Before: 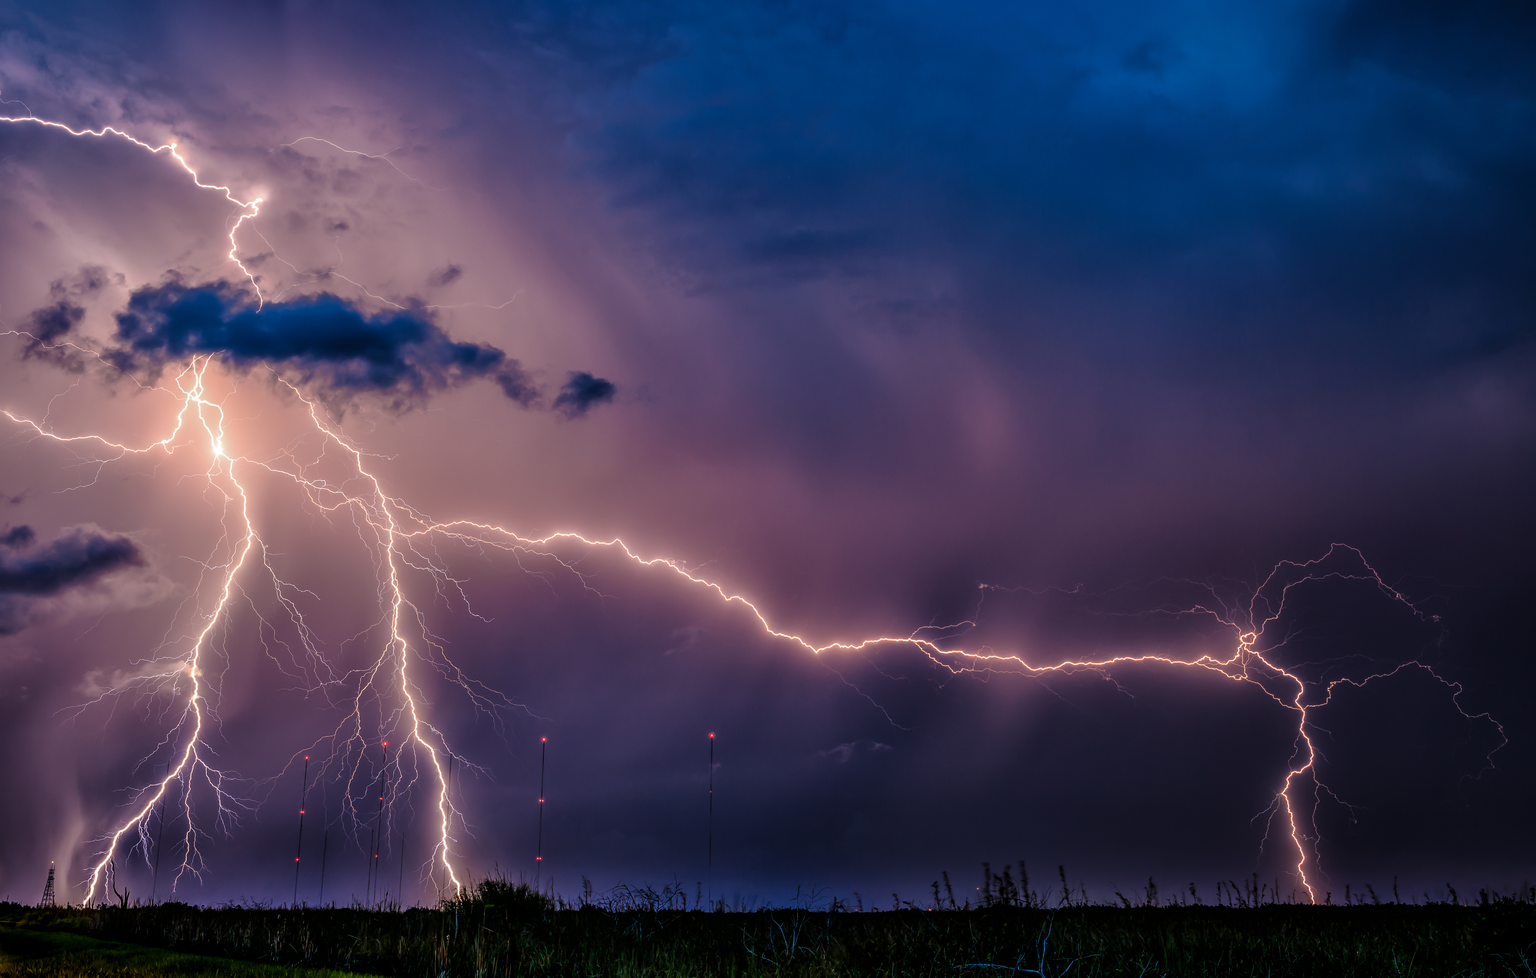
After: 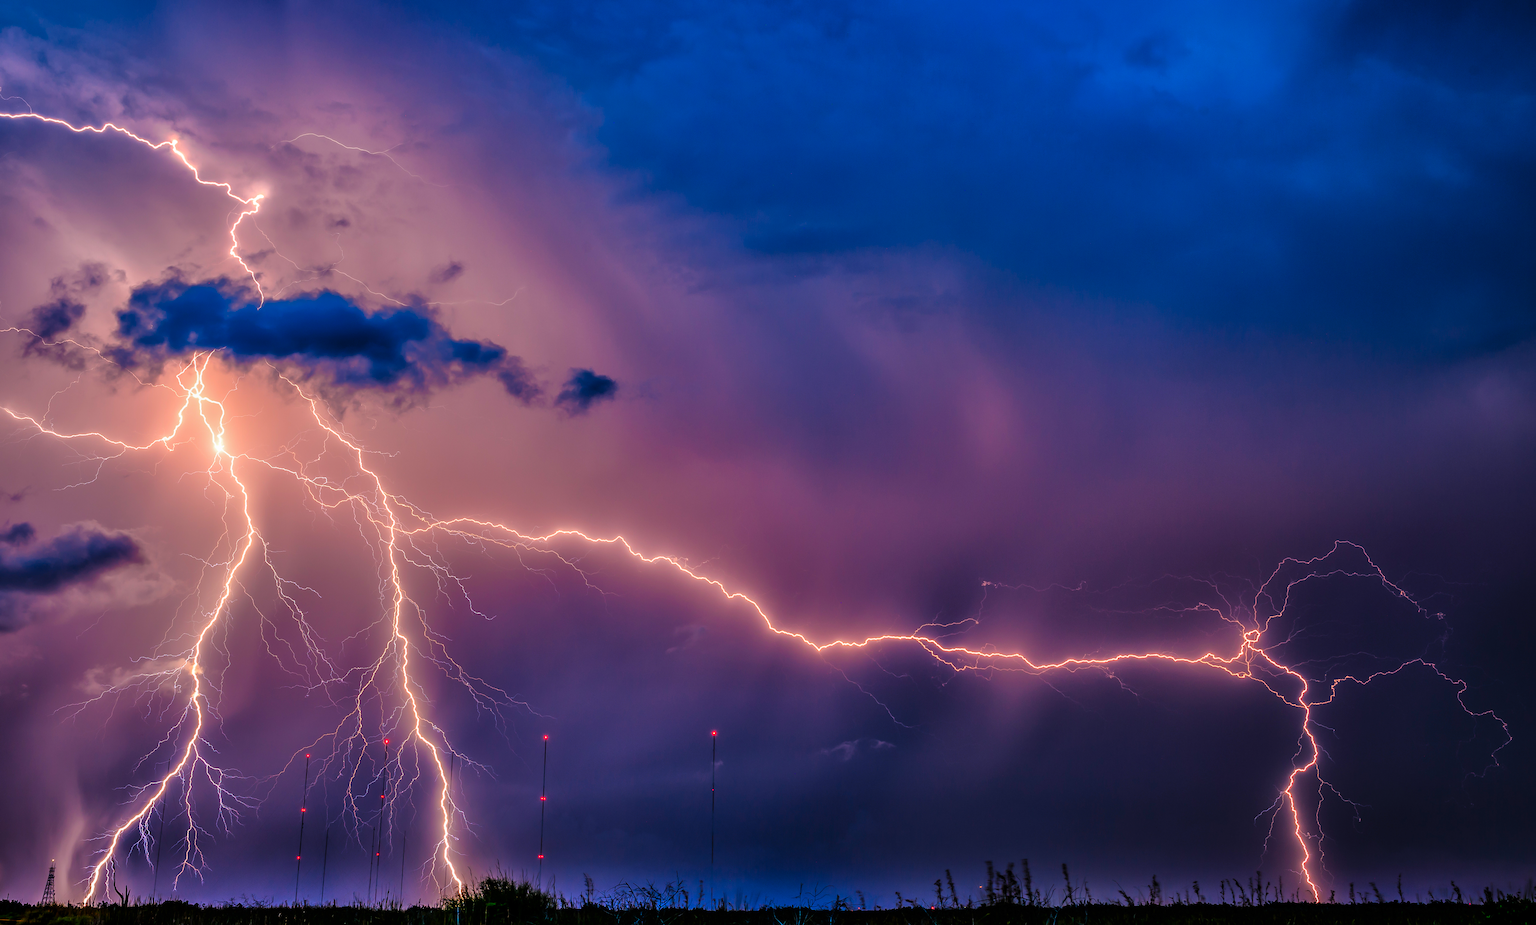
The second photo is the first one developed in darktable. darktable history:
shadows and highlights: radius 127, shadows 30.31, highlights -31.24, low approximation 0.01, soften with gaussian
contrast brightness saturation: saturation 0.516
crop: top 0.46%, right 0.259%, bottom 5.091%
